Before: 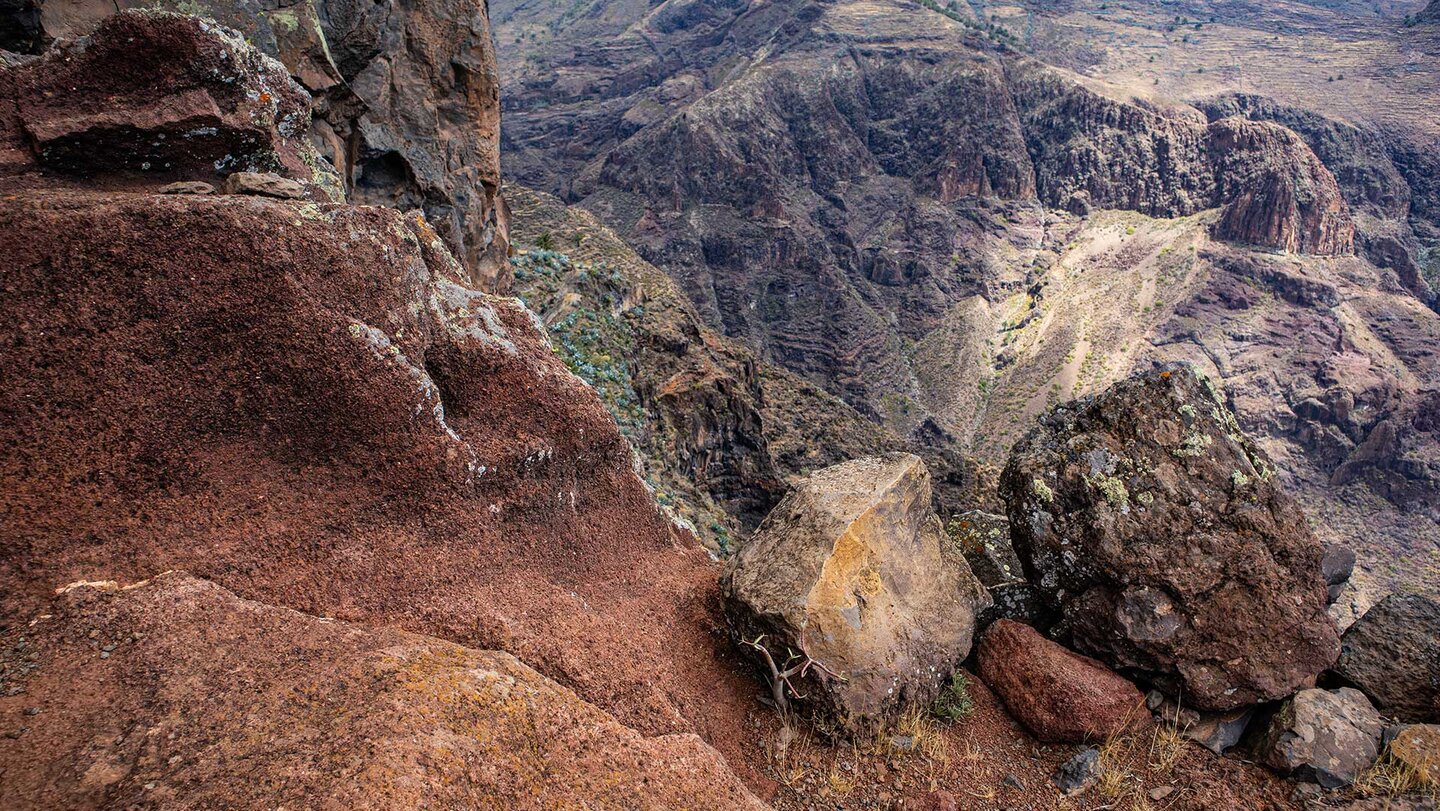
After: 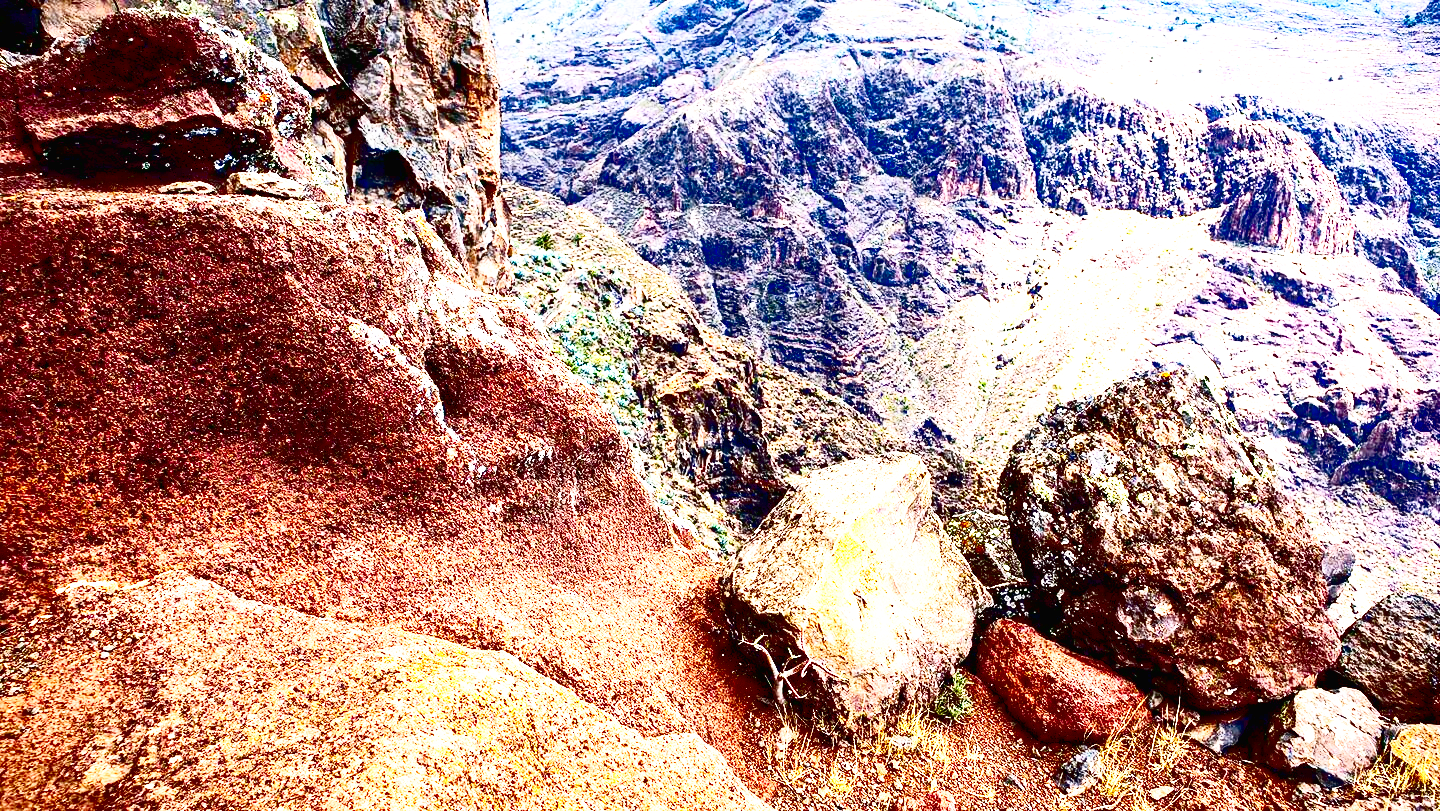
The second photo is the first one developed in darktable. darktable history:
contrast brightness saturation: brightness -0.989, saturation 0.982
tone curve: curves: ch0 [(0.016, 0.011) (0.084, 0.026) (0.469, 0.508) (0.721, 0.862) (1, 1)], color space Lab, independent channels, preserve colors none
base curve: curves: ch0 [(0, 0) (0.008, 0.007) (0.022, 0.029) (0.048, 0.089) (0.092, 0.197) (0.191, 0.399) (0.275, 0.534) (0.357, 0.65) (0.477, 0.78) (0.542, 0.833) (0.799, 0.973) (1, 1)], preserve colors none
exposure: black level correction 0.001, exposure 2 EV, compensate highlight preservation false
